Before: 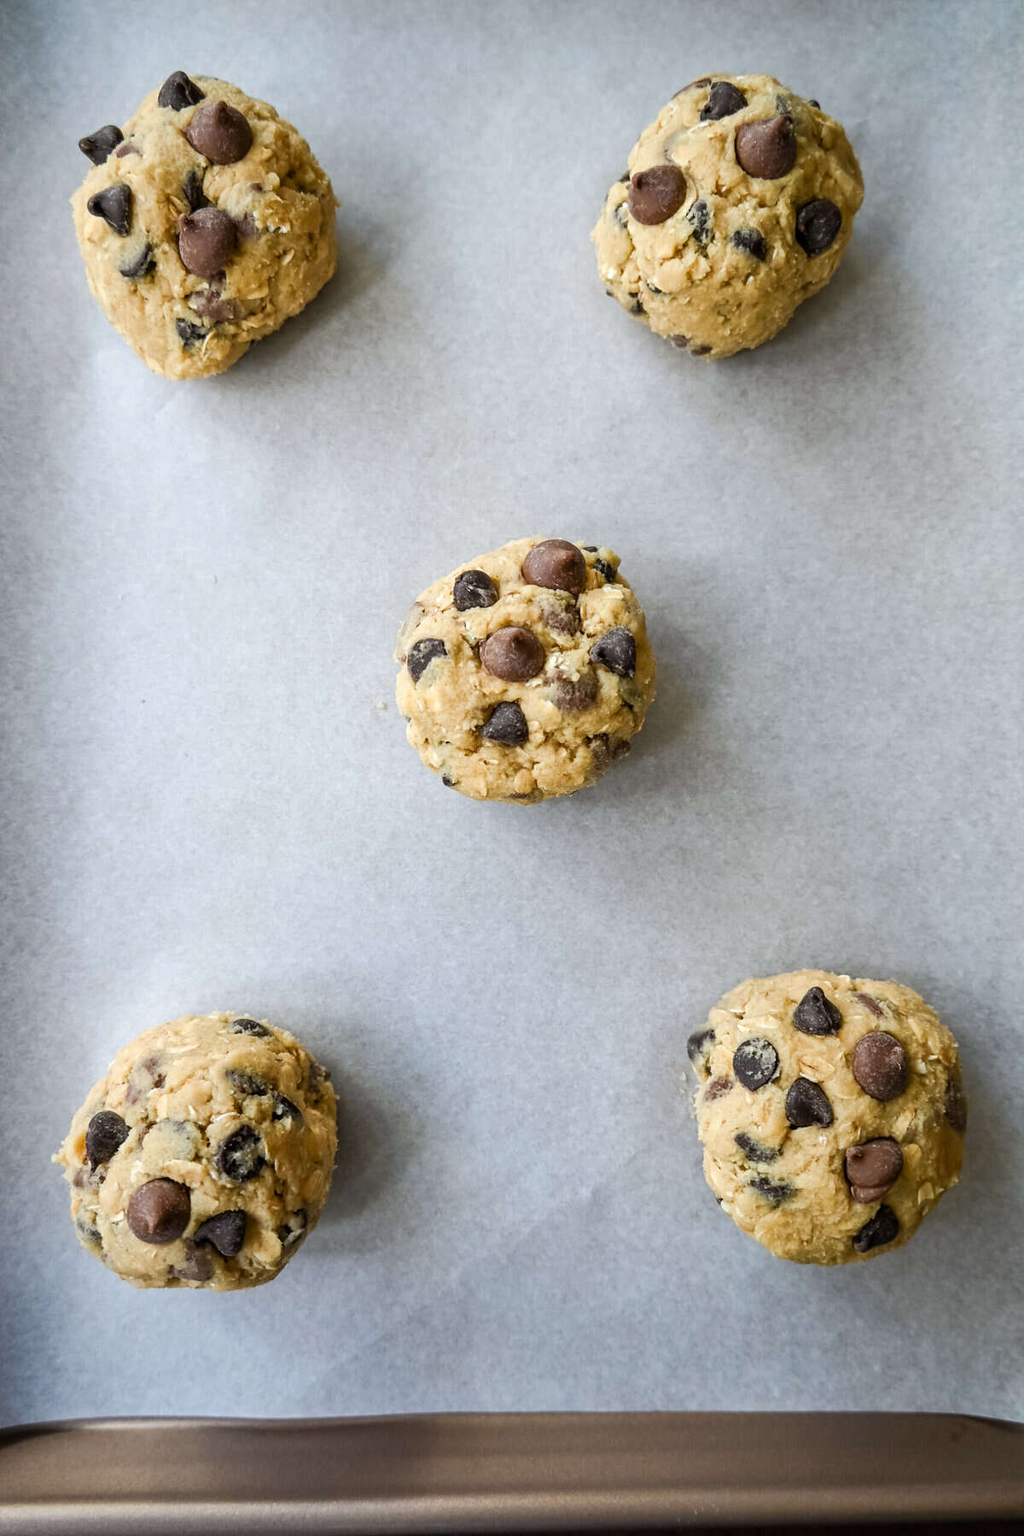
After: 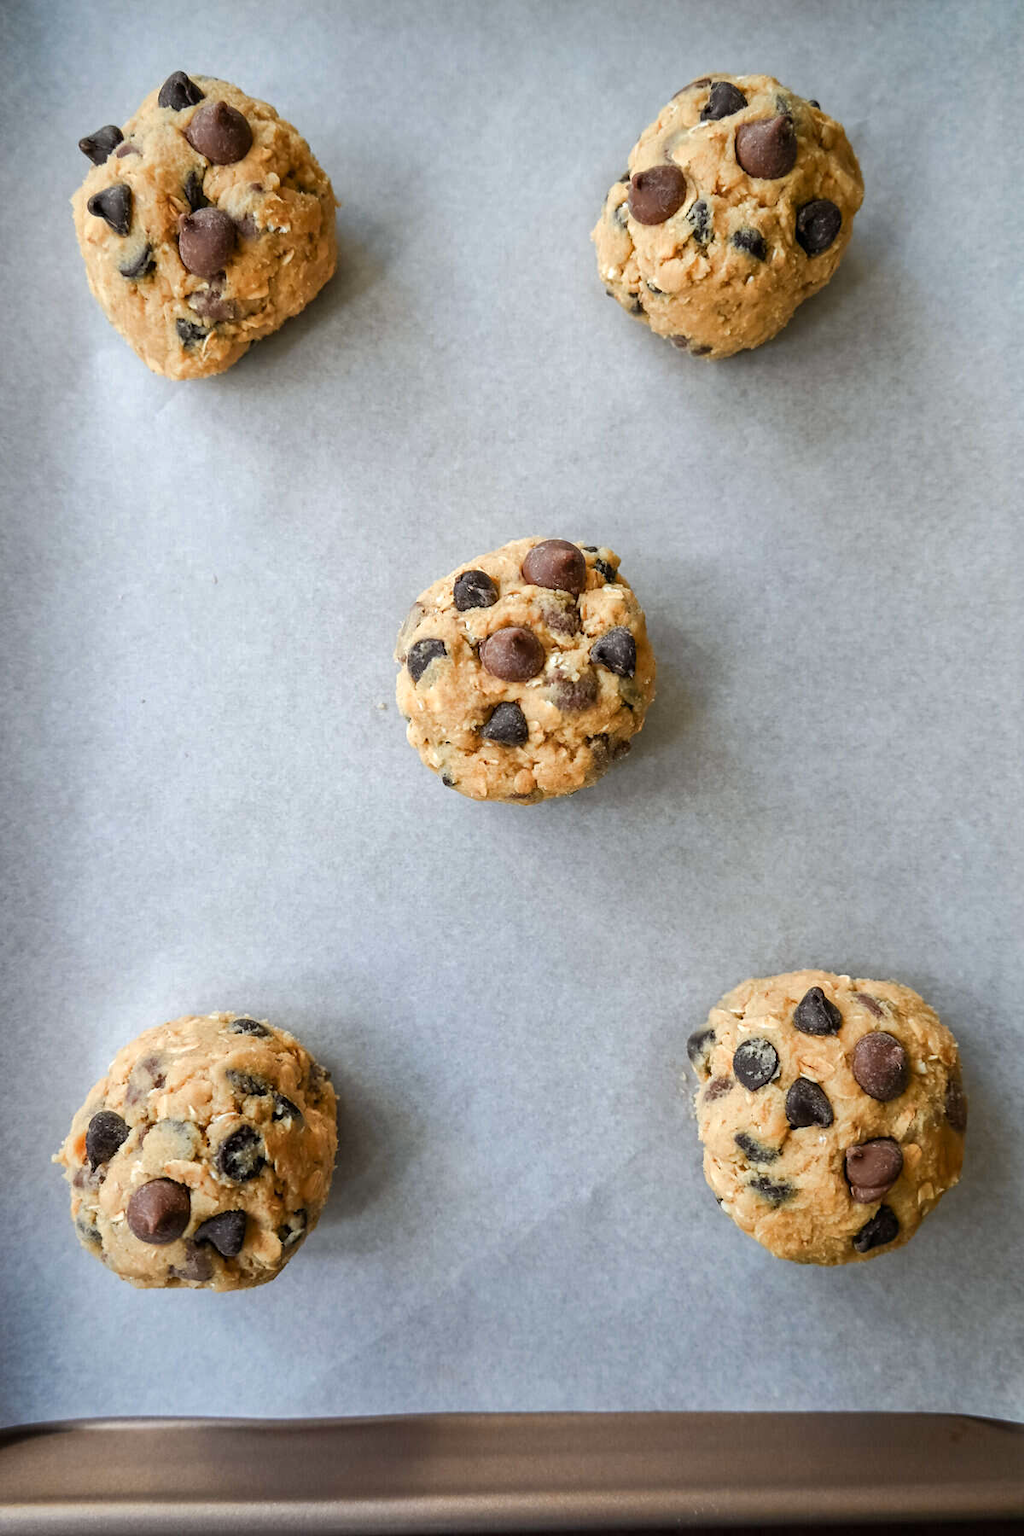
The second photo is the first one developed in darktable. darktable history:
color zones: curves: ch1 [(0.263, 0.53) (0.376, 0.287) (0.487, 0.512) (0.748, 0.547) (1, 0.513)]; ch2 [(0.262, 0.45) (0.751, 0.477)]
shadows and highlights: shadows 10.87, white point adjustment 0.838, highlights -39.71
